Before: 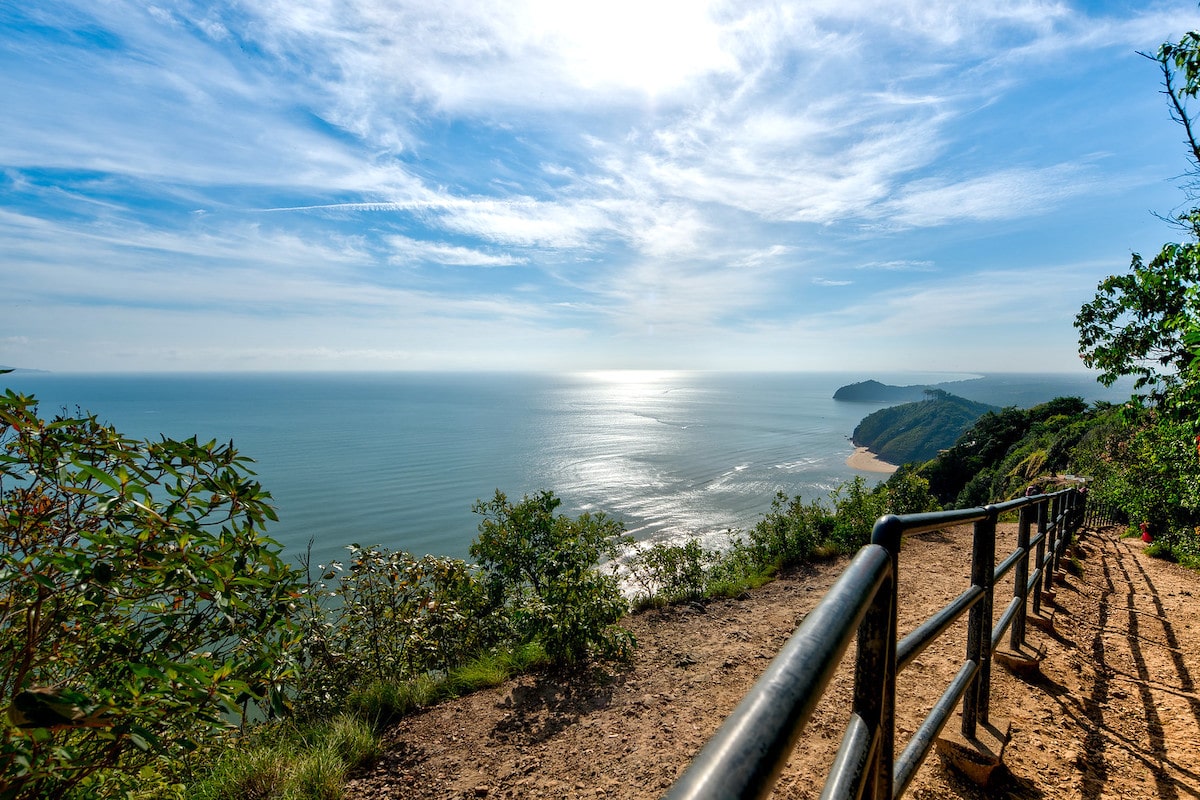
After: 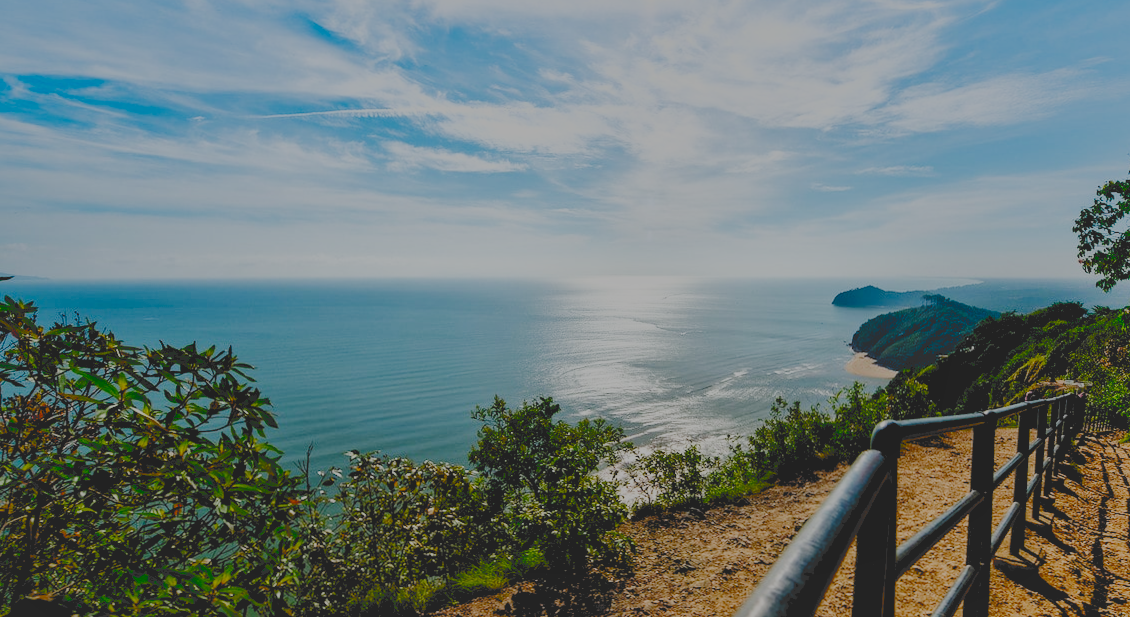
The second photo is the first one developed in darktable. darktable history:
crop and rotate: angle 0.104°, top 11.709%, right 5.55%, bottom 10.874%
filmic rgb: black relative exposure -2.9 EV, white relative exposure 4.56 EV, threshold 5.98 EV, hardness 1.77, contrast 1.236, add noise in highlights 0.002, preserve chrominance no, color science v3 (2019), use custom middle-gray values true, contrast in highlights soft, enable highlight reconstruction true
shadows and highlights: on, module defaults
tone curve: curves: ch0 [(0, 0) (0.003, 0.149) (0.011, 0.152) (0.025, 0.154) (0.044, 0.164) (0.069, 0.179) (0.1, 0.194) (0.136, 0.211) (0.177, 0.232) (0.224, 0.258) (0.277, 0.289) (0.335, 0.326) (0.399, 0.371) (0.468, 0.438) (0.543, 0.504) (0.623, 0.569) (0.709, 0.642) (0.801, 0.716) (0.898, 0.775) (1, 1)], color space Lab, independent channels
